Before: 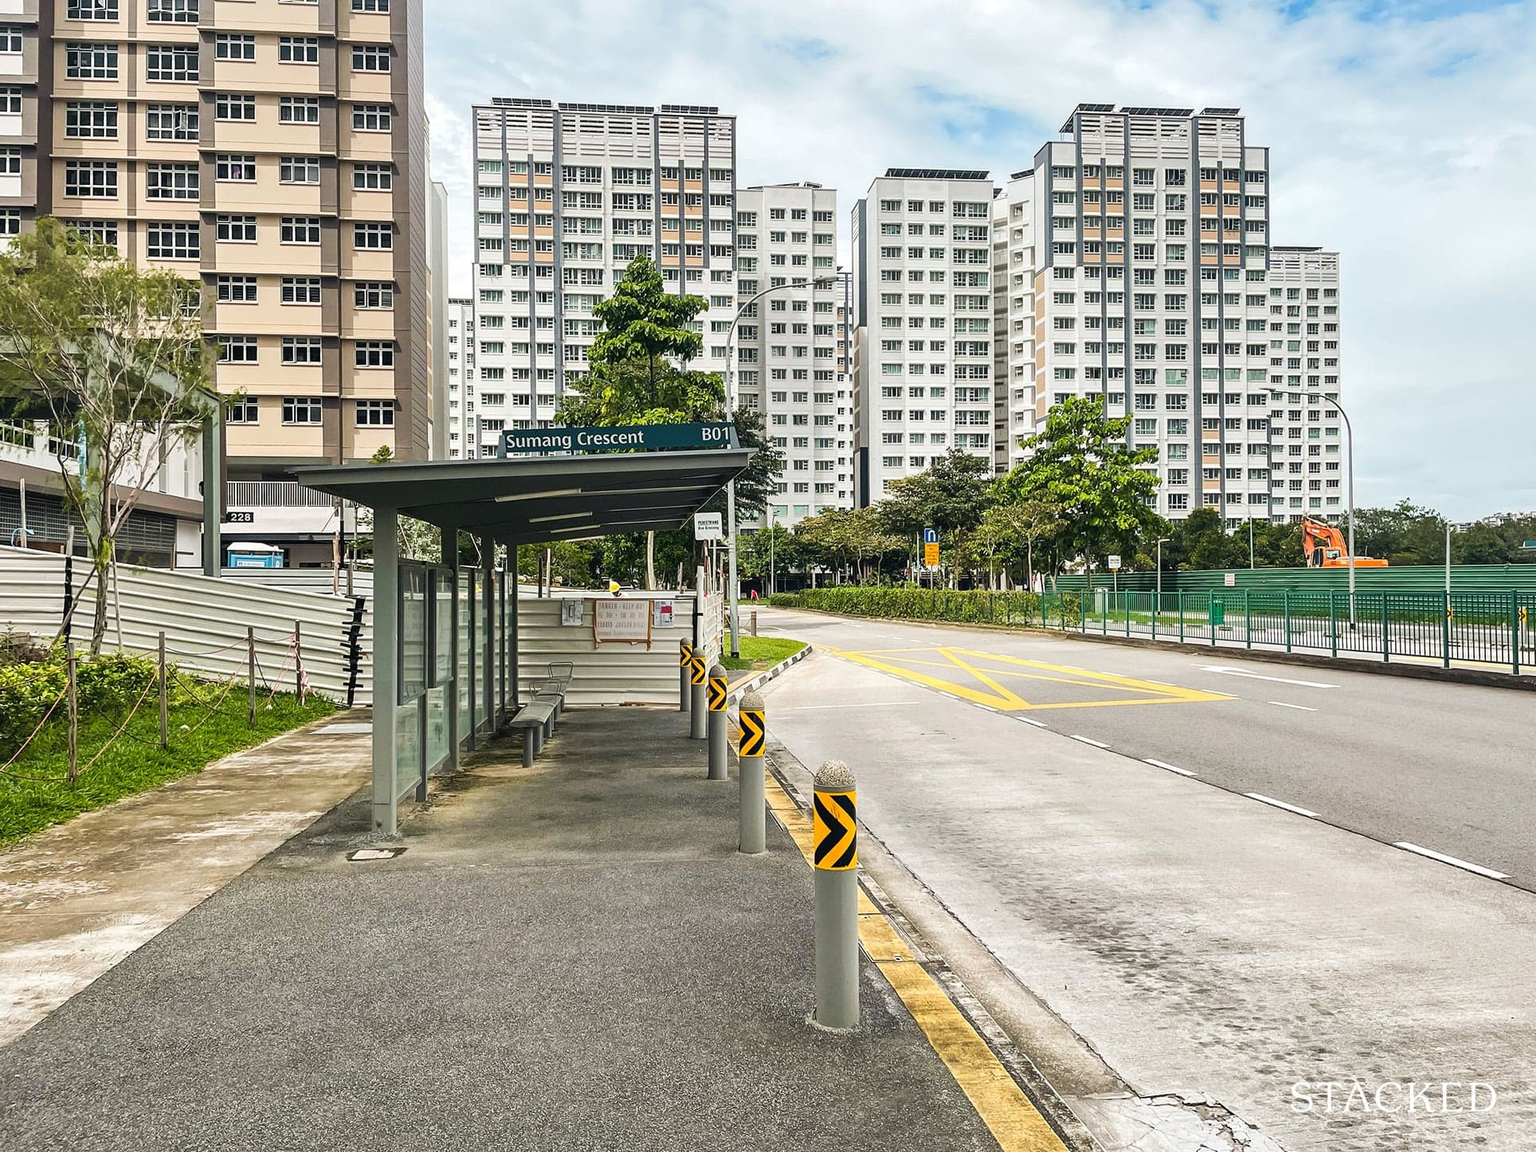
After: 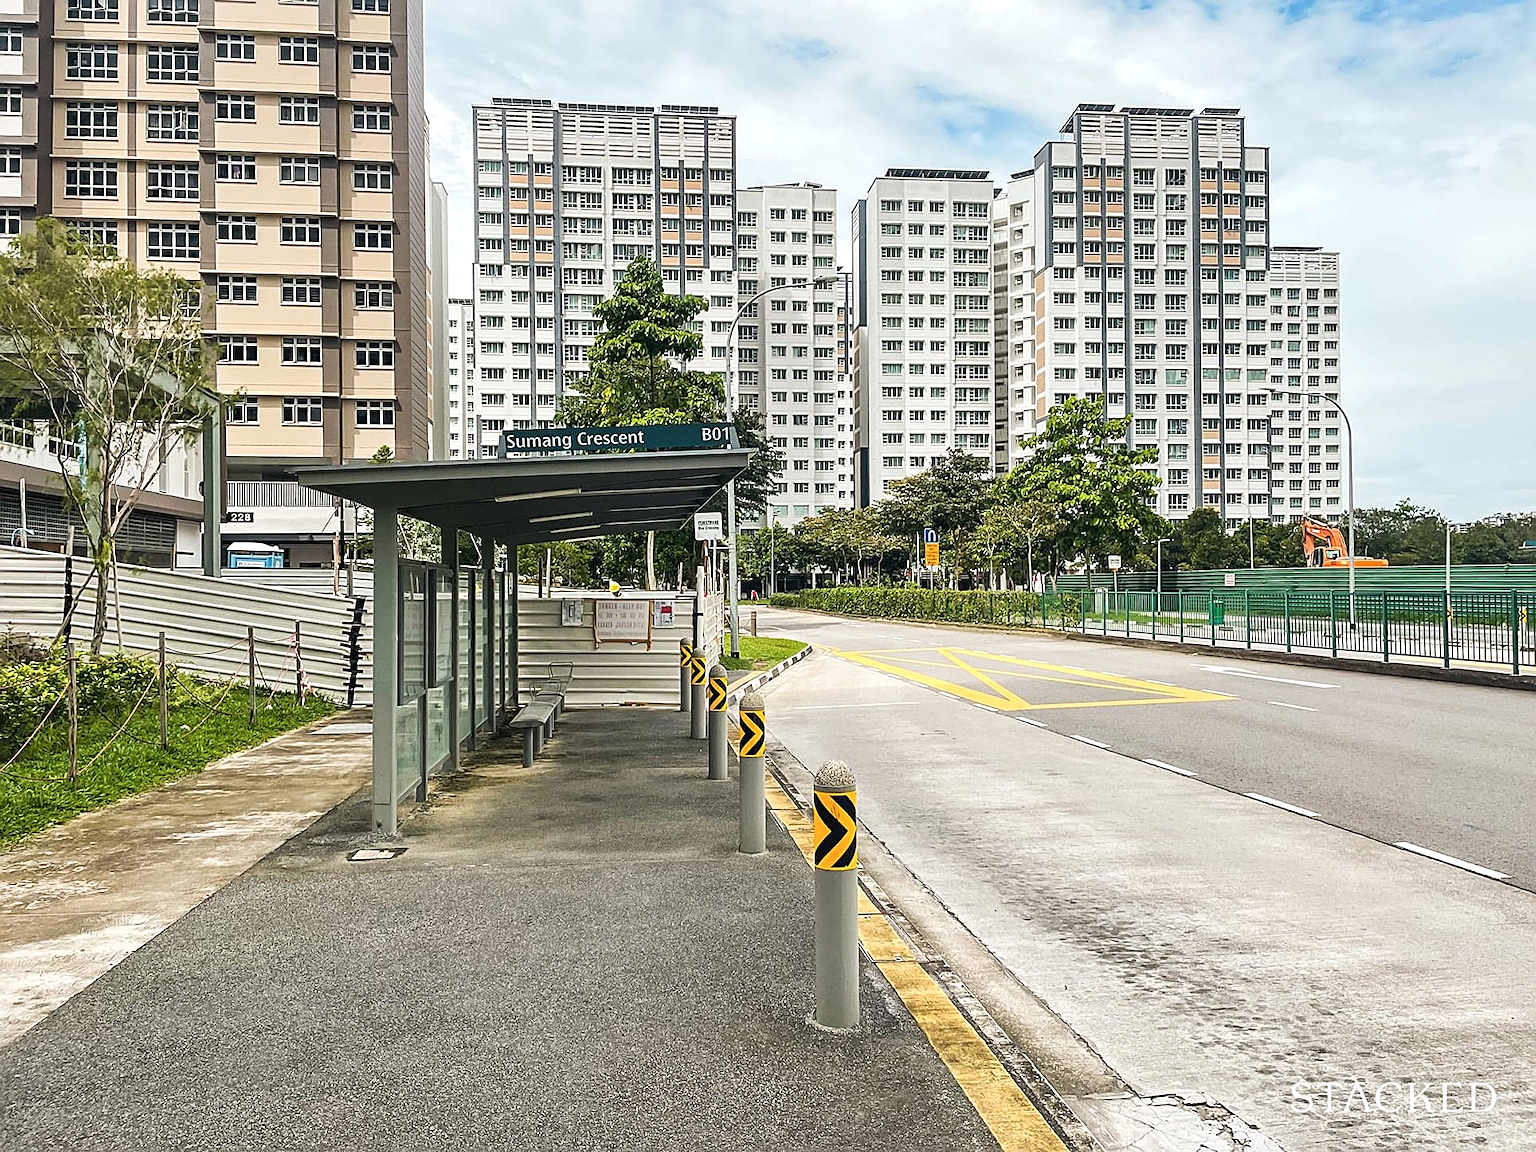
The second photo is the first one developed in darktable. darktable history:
contrast brightness saturation: contrast 0.01, saturation -0.05
exposure: exposure 0.078 EV, compensate highlight preservation false
sharpen: on, module defaults
